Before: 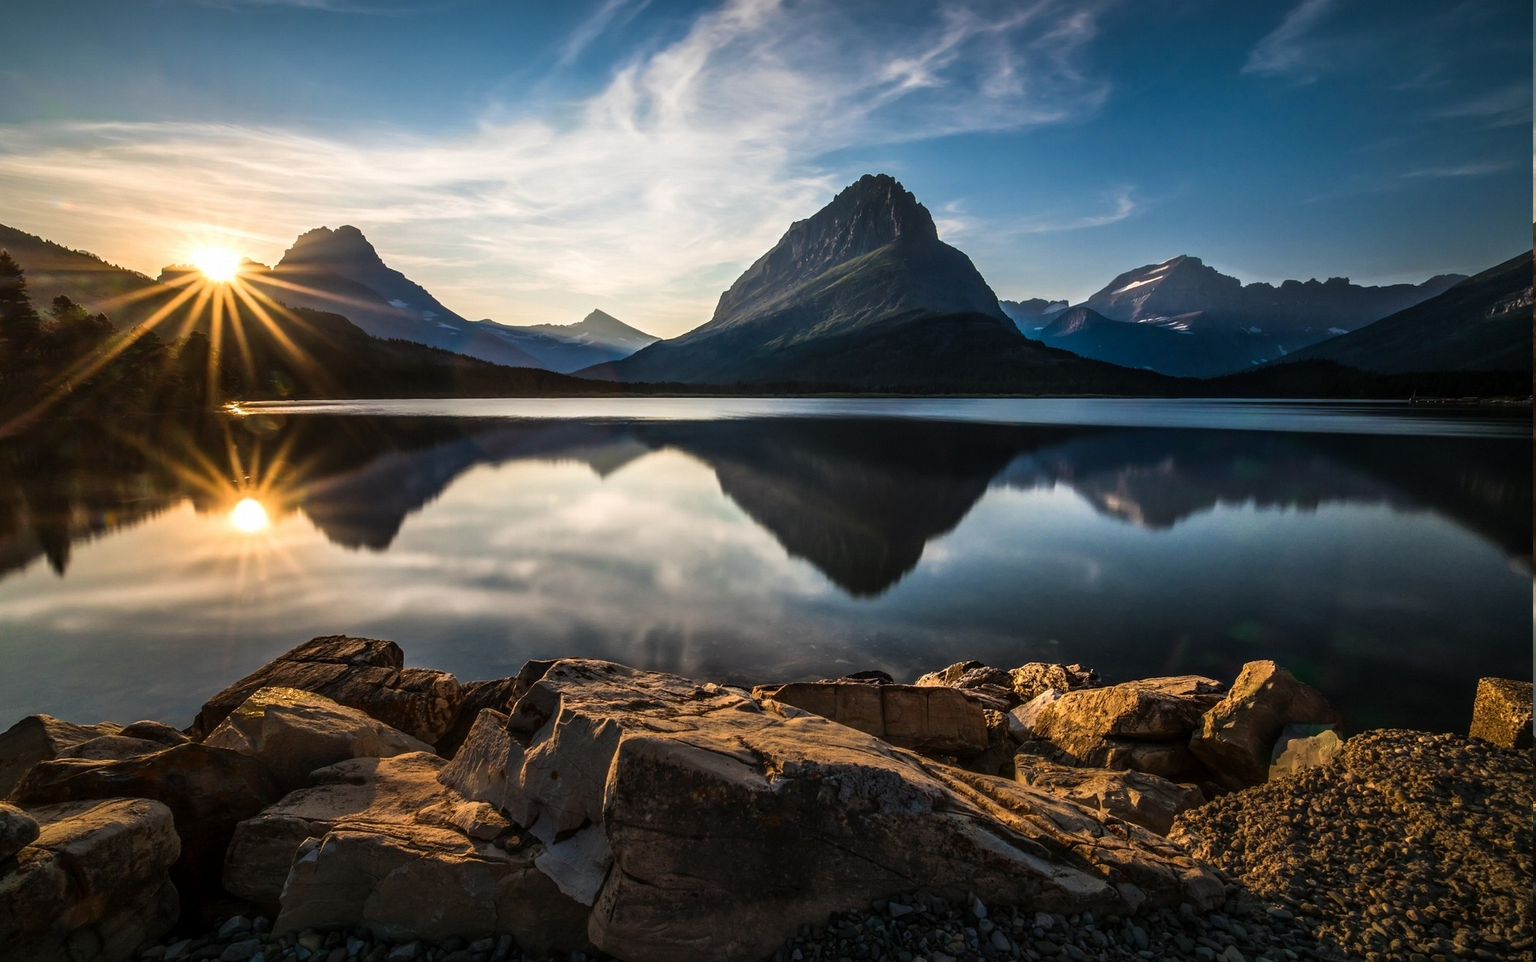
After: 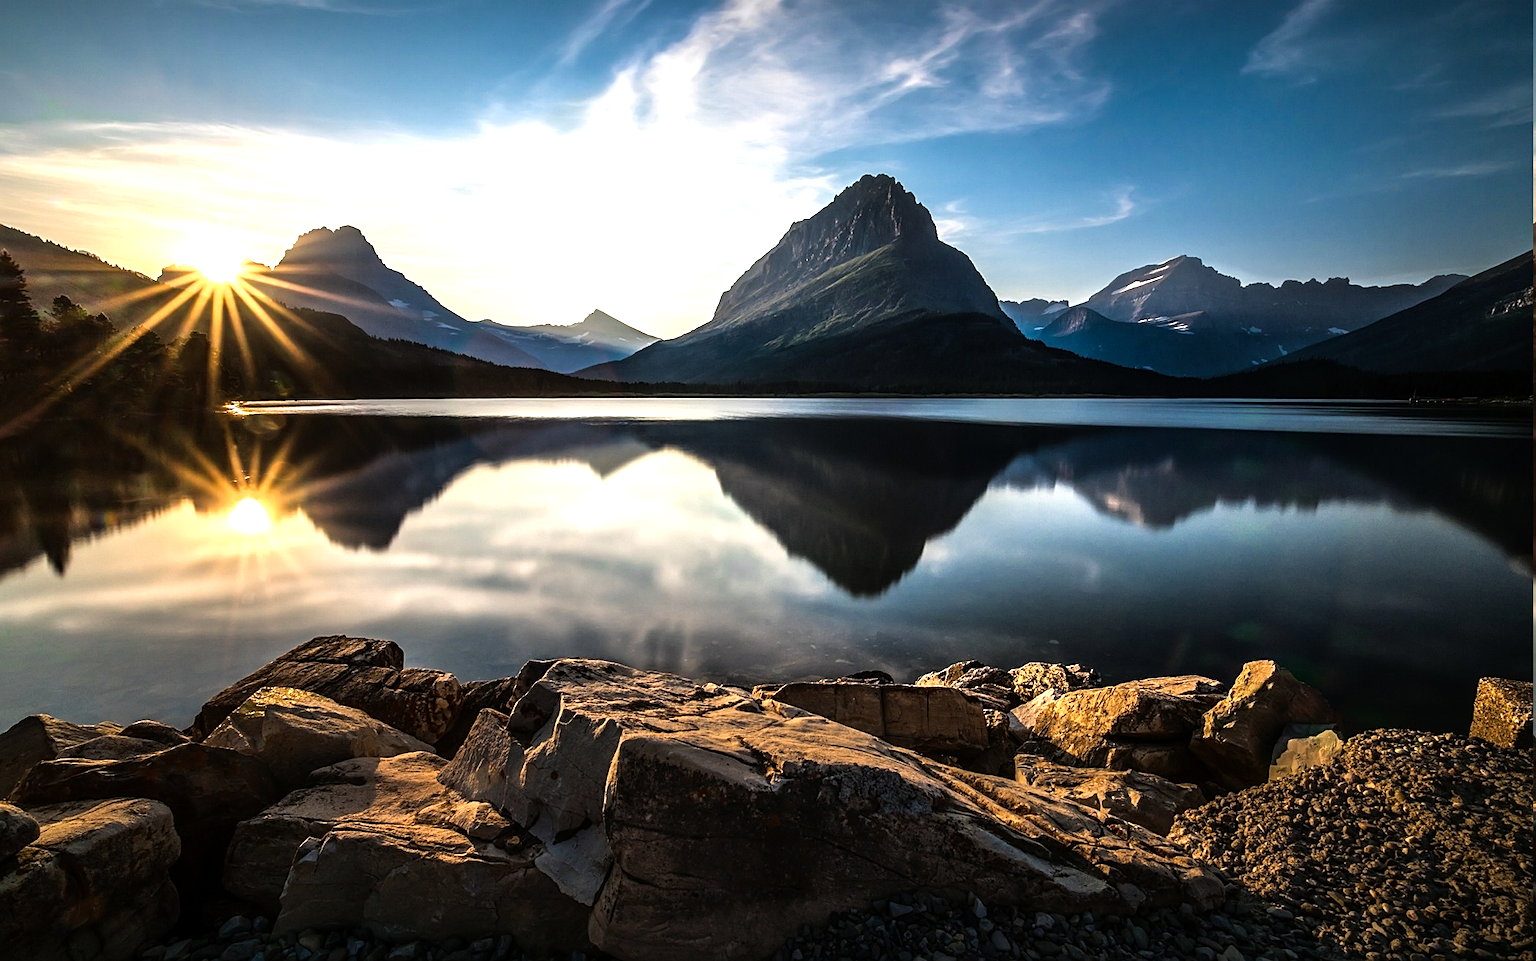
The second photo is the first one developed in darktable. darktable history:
tone equalizer: -8 EV -0.749 EV, -7 EV -0.669 EV, -6 EV -0.631 EV, -5 EV -0.39 EV, -3 EV 0.401 EV, -2 EV 0.6 EV, -1 EV 0.688 EV, +0 EV 0.766 EV
sharpen: on, module defaults
